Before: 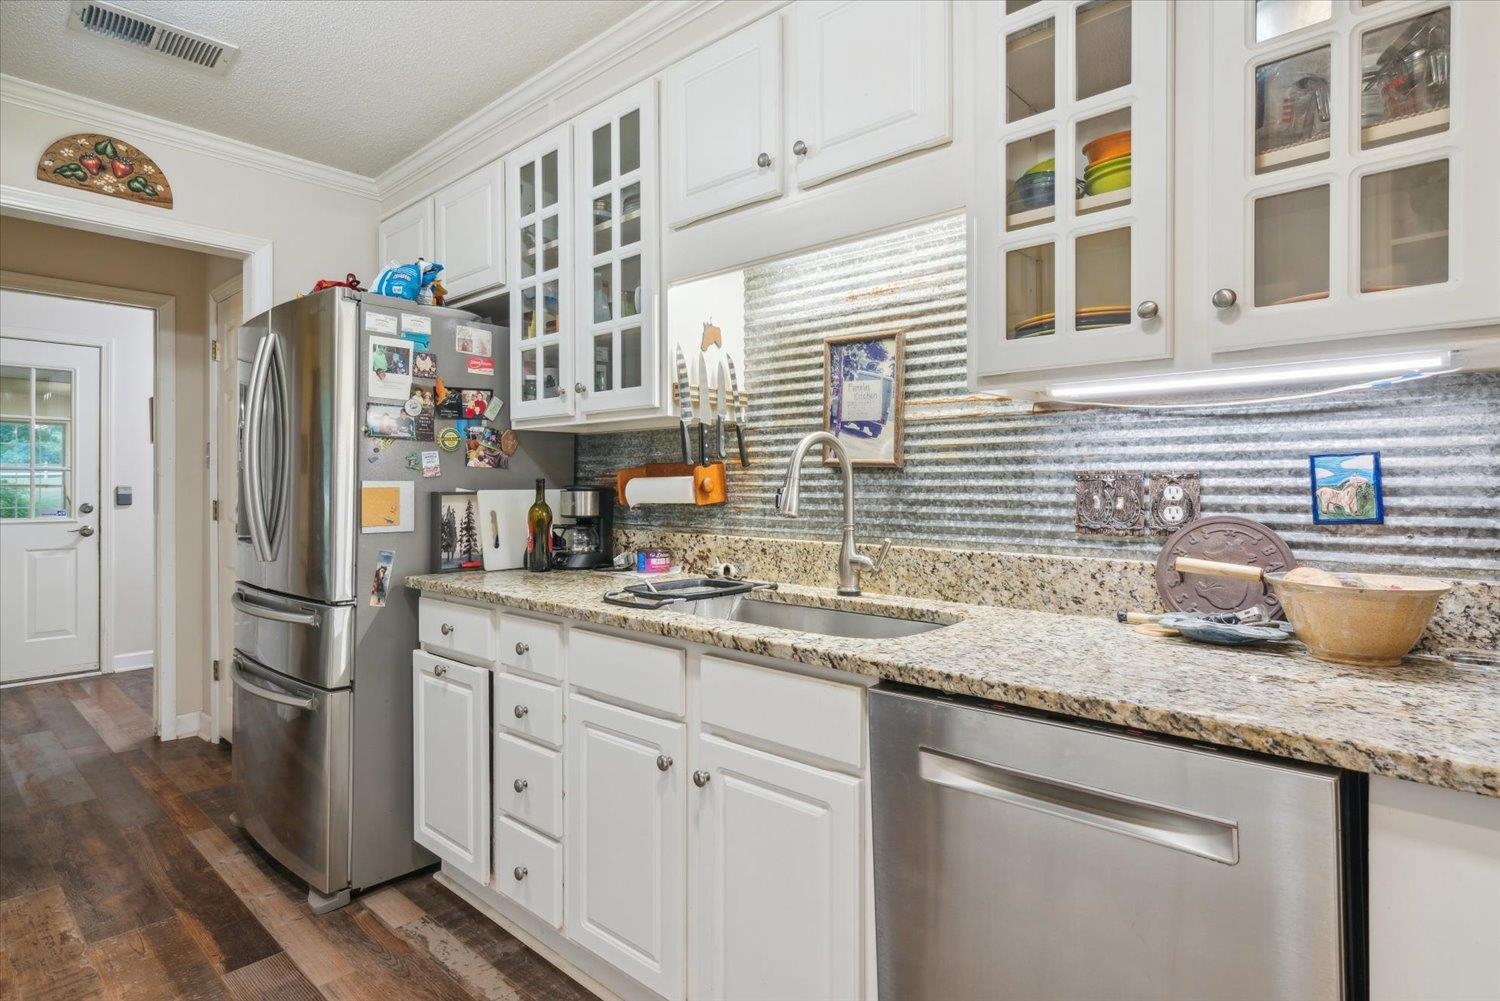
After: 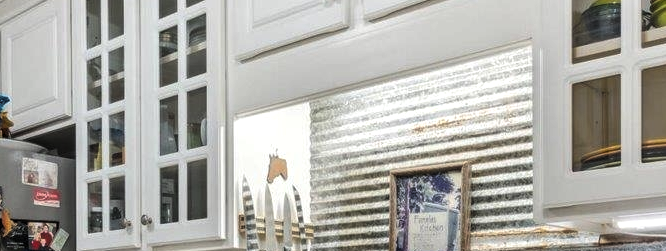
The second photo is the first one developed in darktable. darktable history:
crop: left 28.936%, top 16.824%, right 26.655%, bottom 58.042%
levels: levels [0.101, 0.578, 0.953]
